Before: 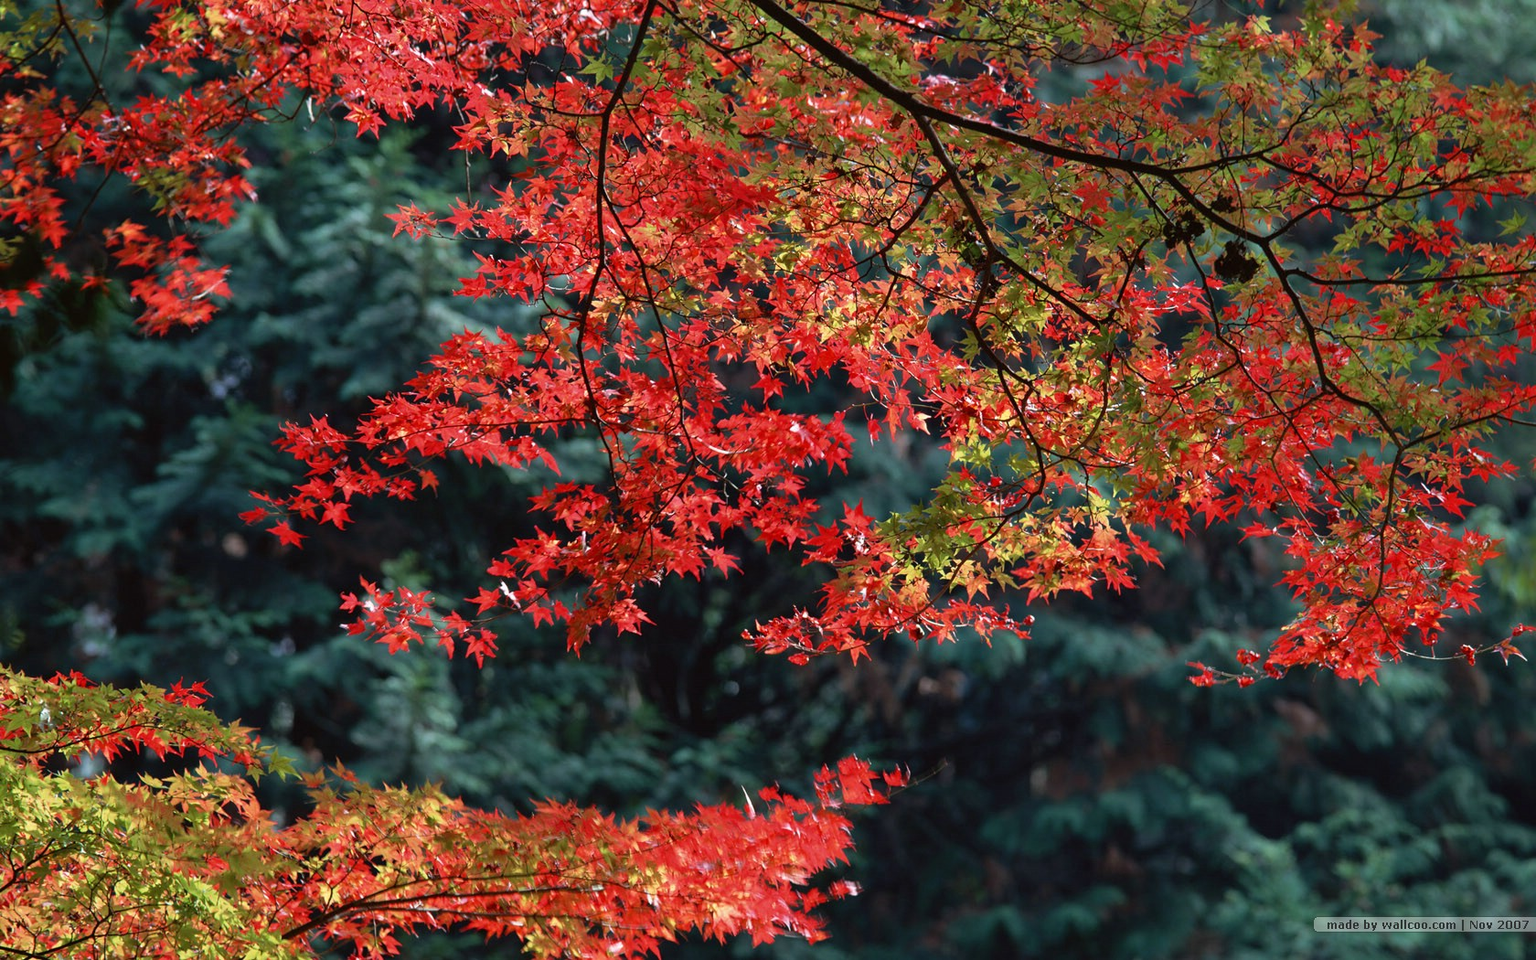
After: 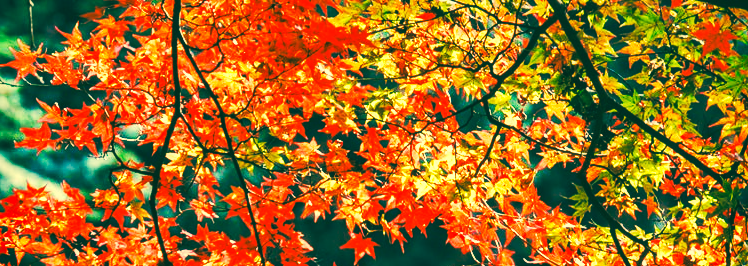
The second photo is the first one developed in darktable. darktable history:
local contrast: detail 130%
base curve: curves: ch0 [(0, 0.015) (0.085, 0.116) (0.134, 0.298) (0.19, 0.545) (0.296, 0.764) (0.599, 0.982) (1, 1)], preserve colors none
vignetting: fall-off start 92.13%, saturation 0.369
exposure: exposure 0.081 EV, compensate highlight preservation false
crop: left 28.633%, top 16.796%, right 26.794%, bottom 57.78%
color correction: highlights a* 1.9, highlights b* 34.17, shadows a* -36.57, shadows b* -5.71
